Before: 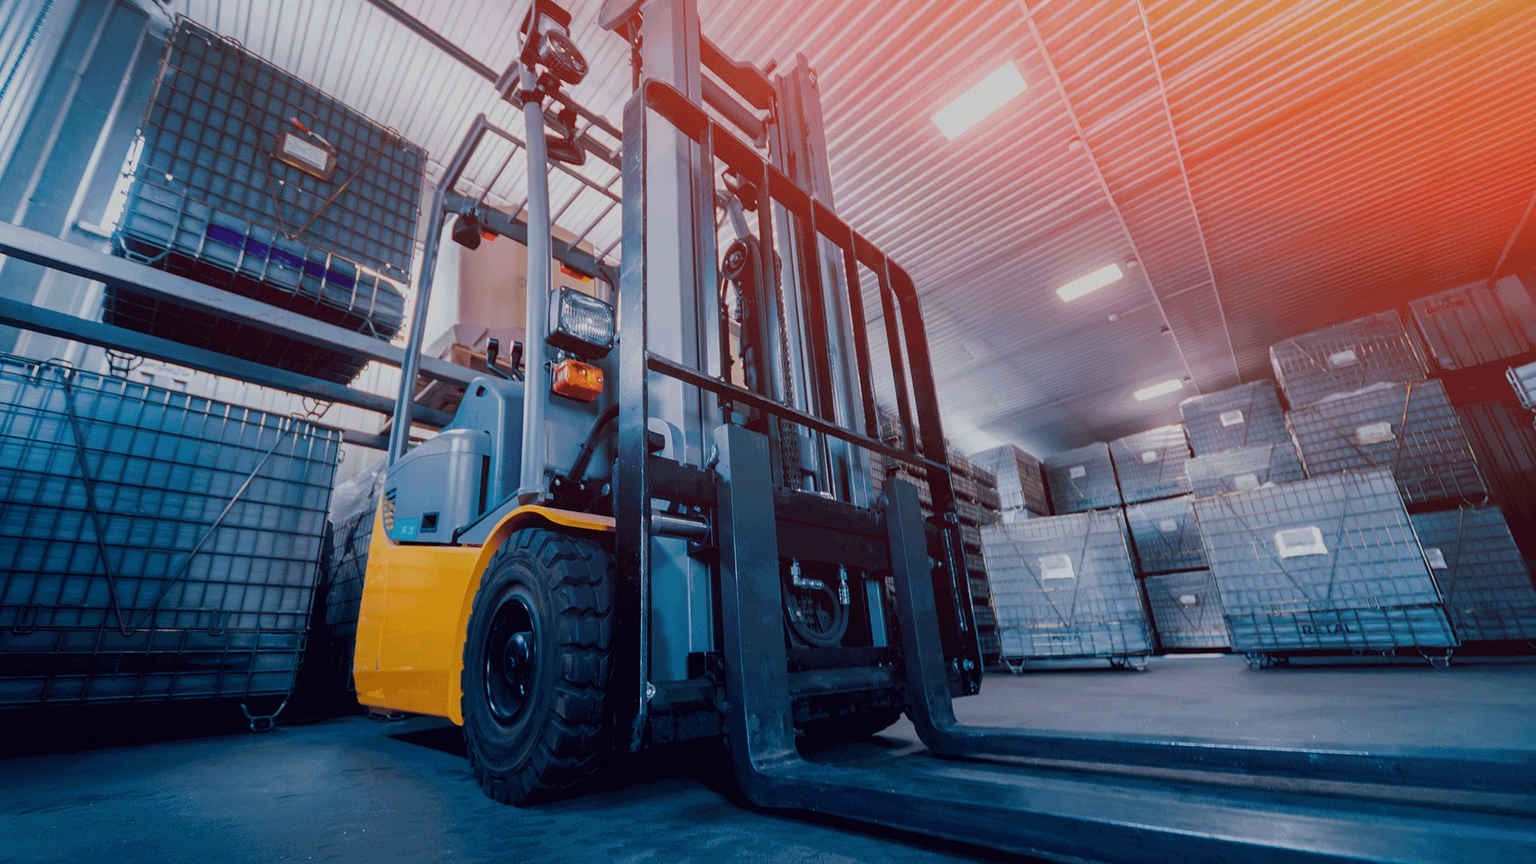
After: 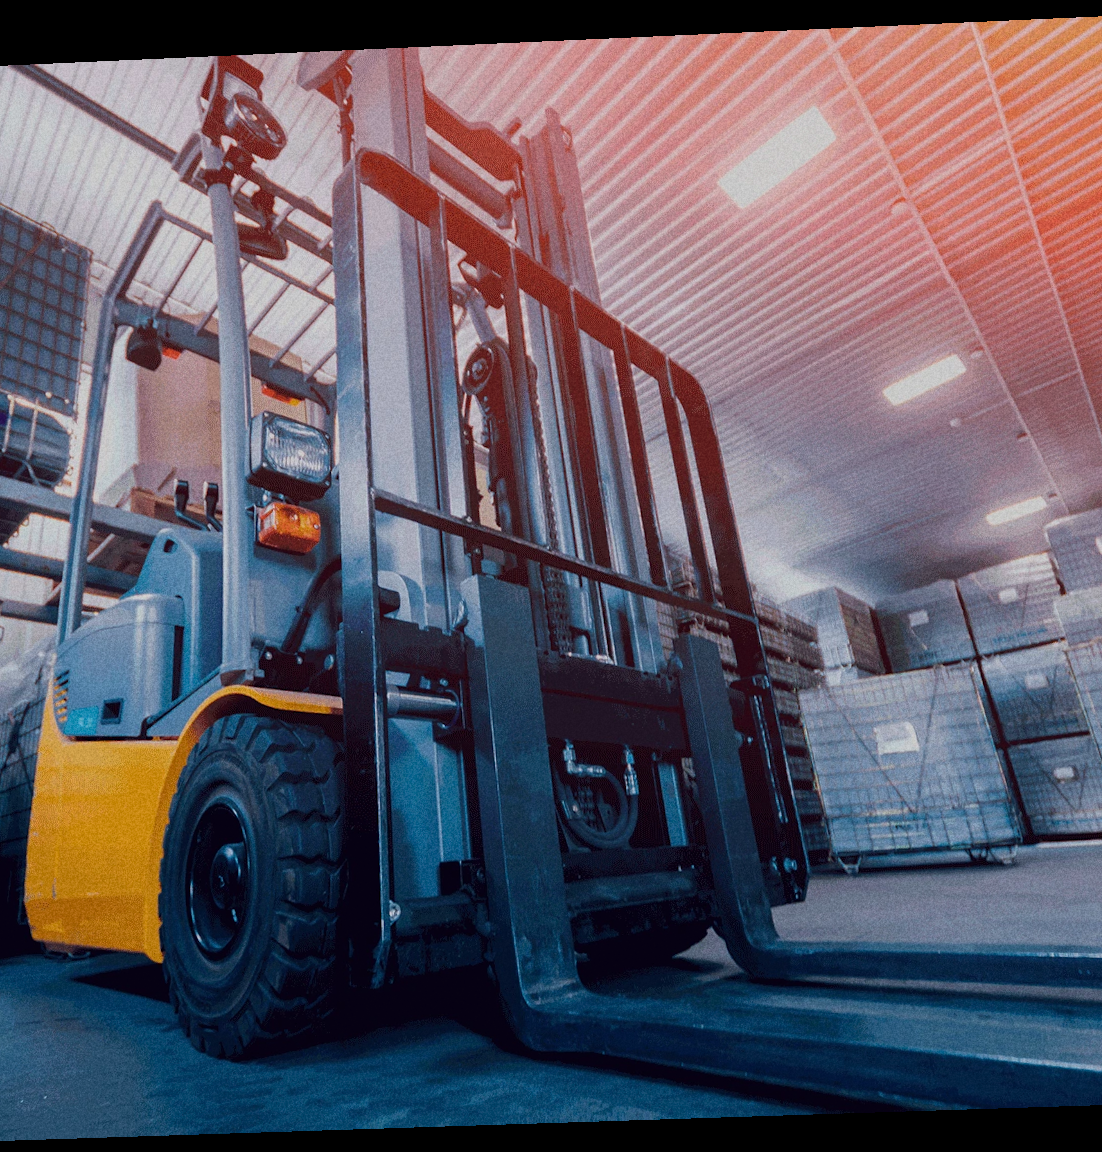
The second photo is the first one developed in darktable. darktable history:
crop and rotate: left 22.516%, right 21.234%
grain: coarseness 22.88 ISO
rotate and perspective: rotation -2.22°, lens shift (horizontal) -0.022, automatic cropping off
